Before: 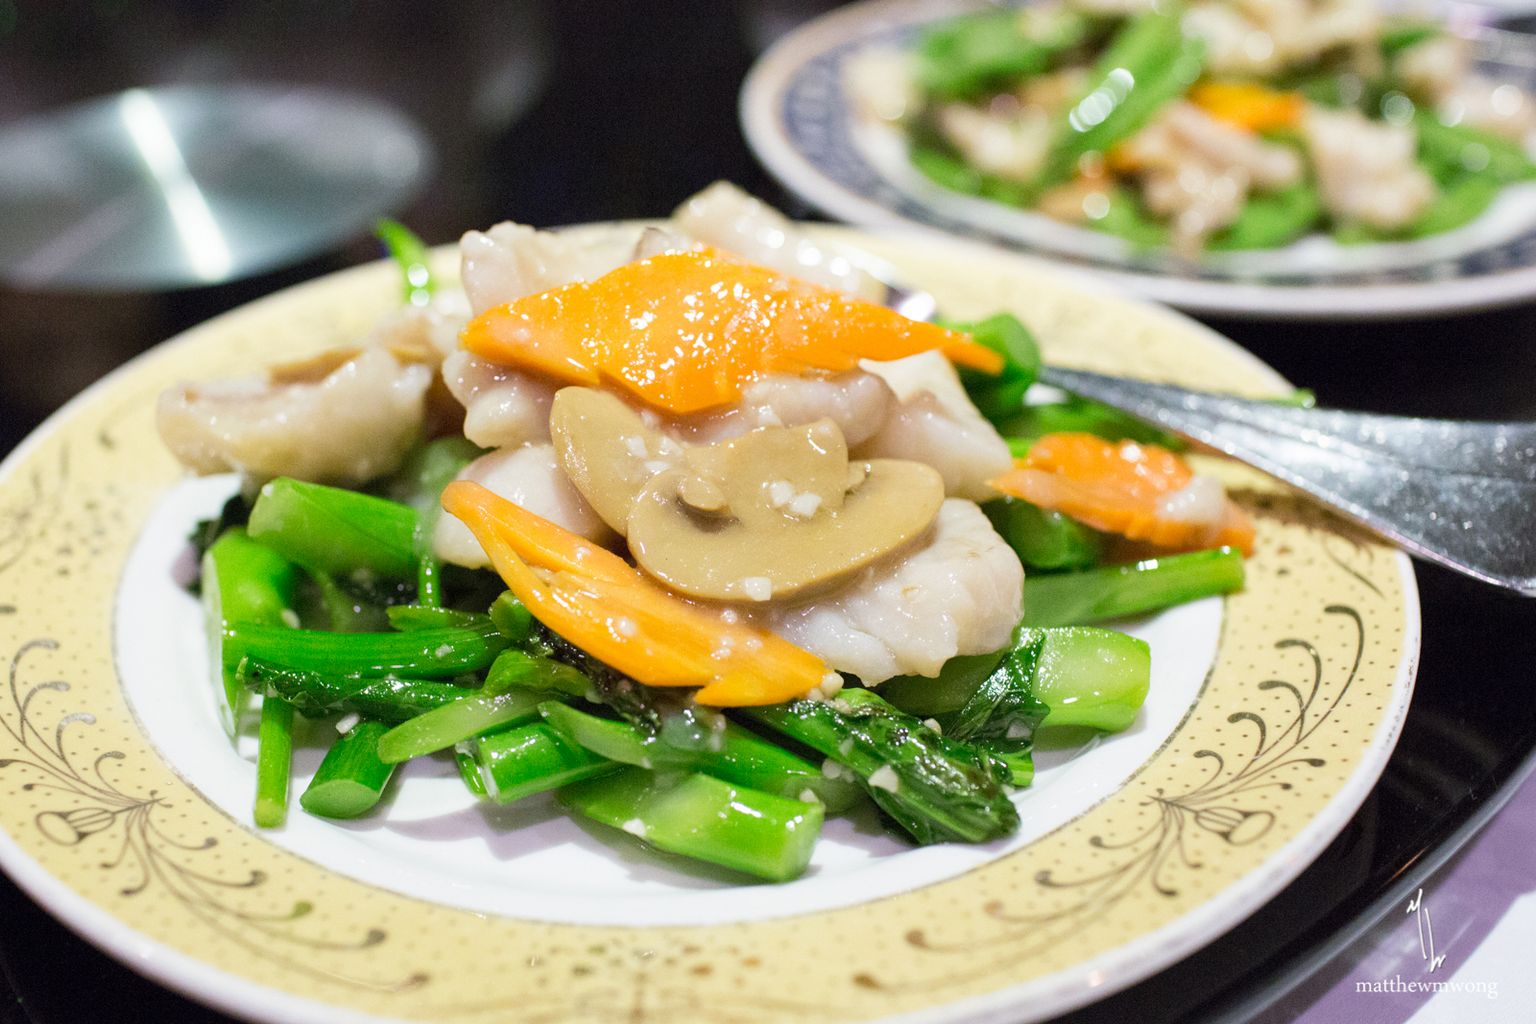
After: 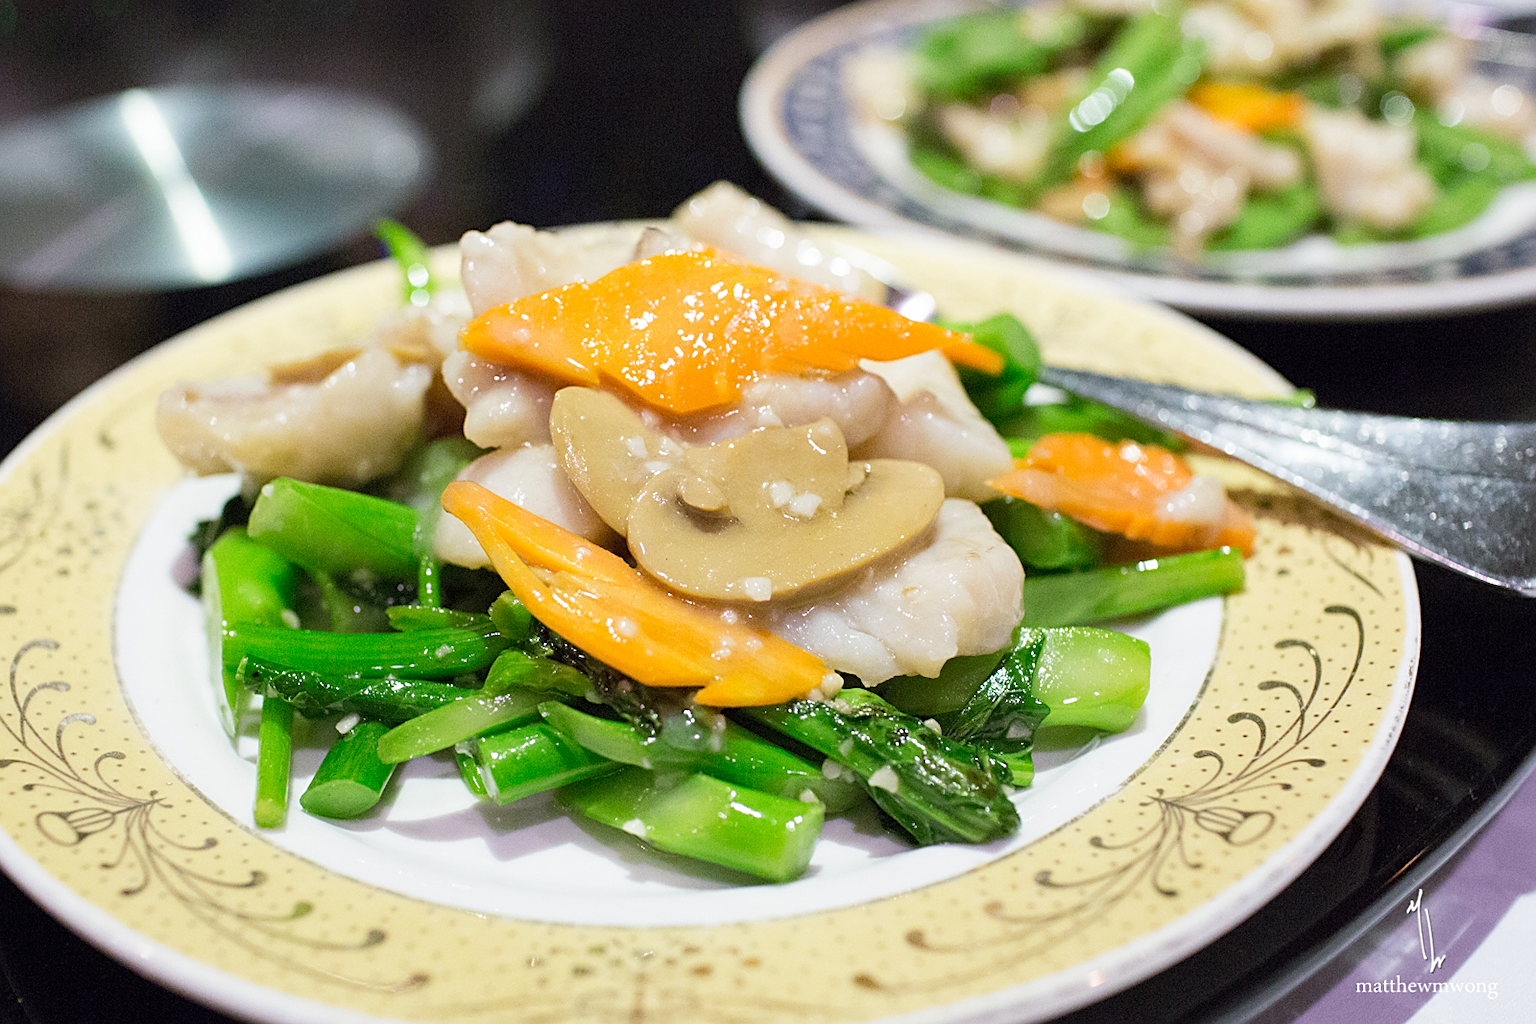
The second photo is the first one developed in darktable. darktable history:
sharpen: amount 0.553
